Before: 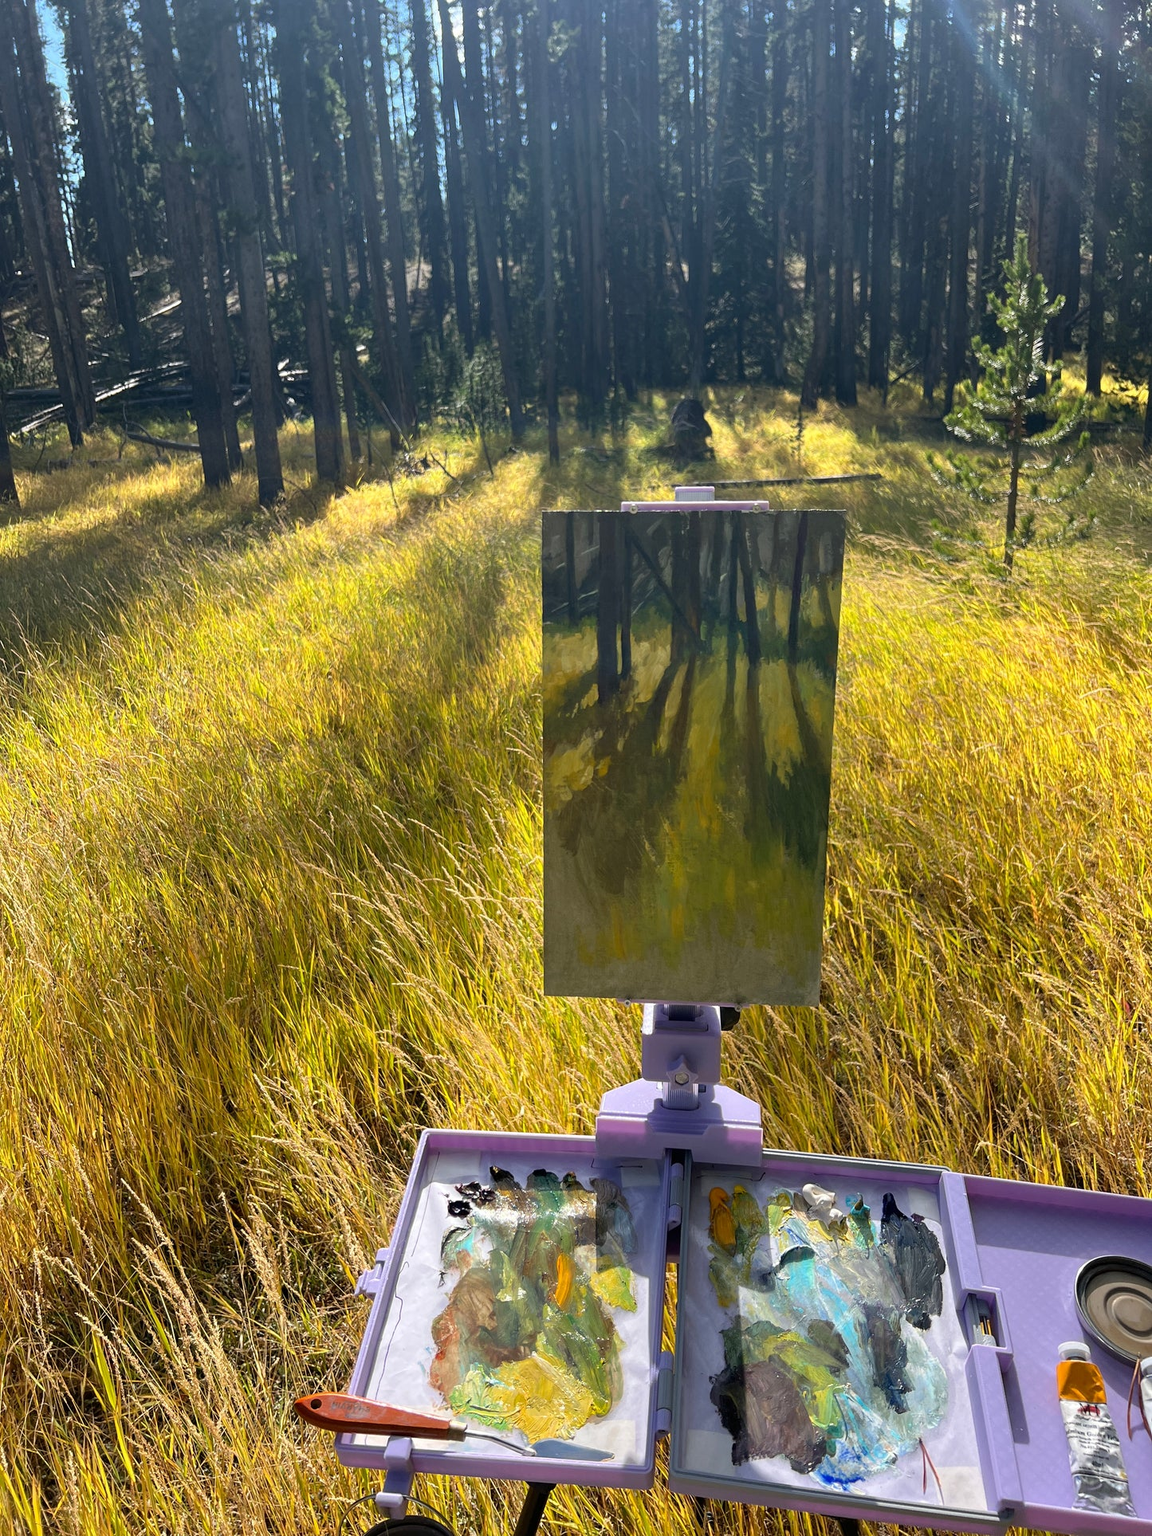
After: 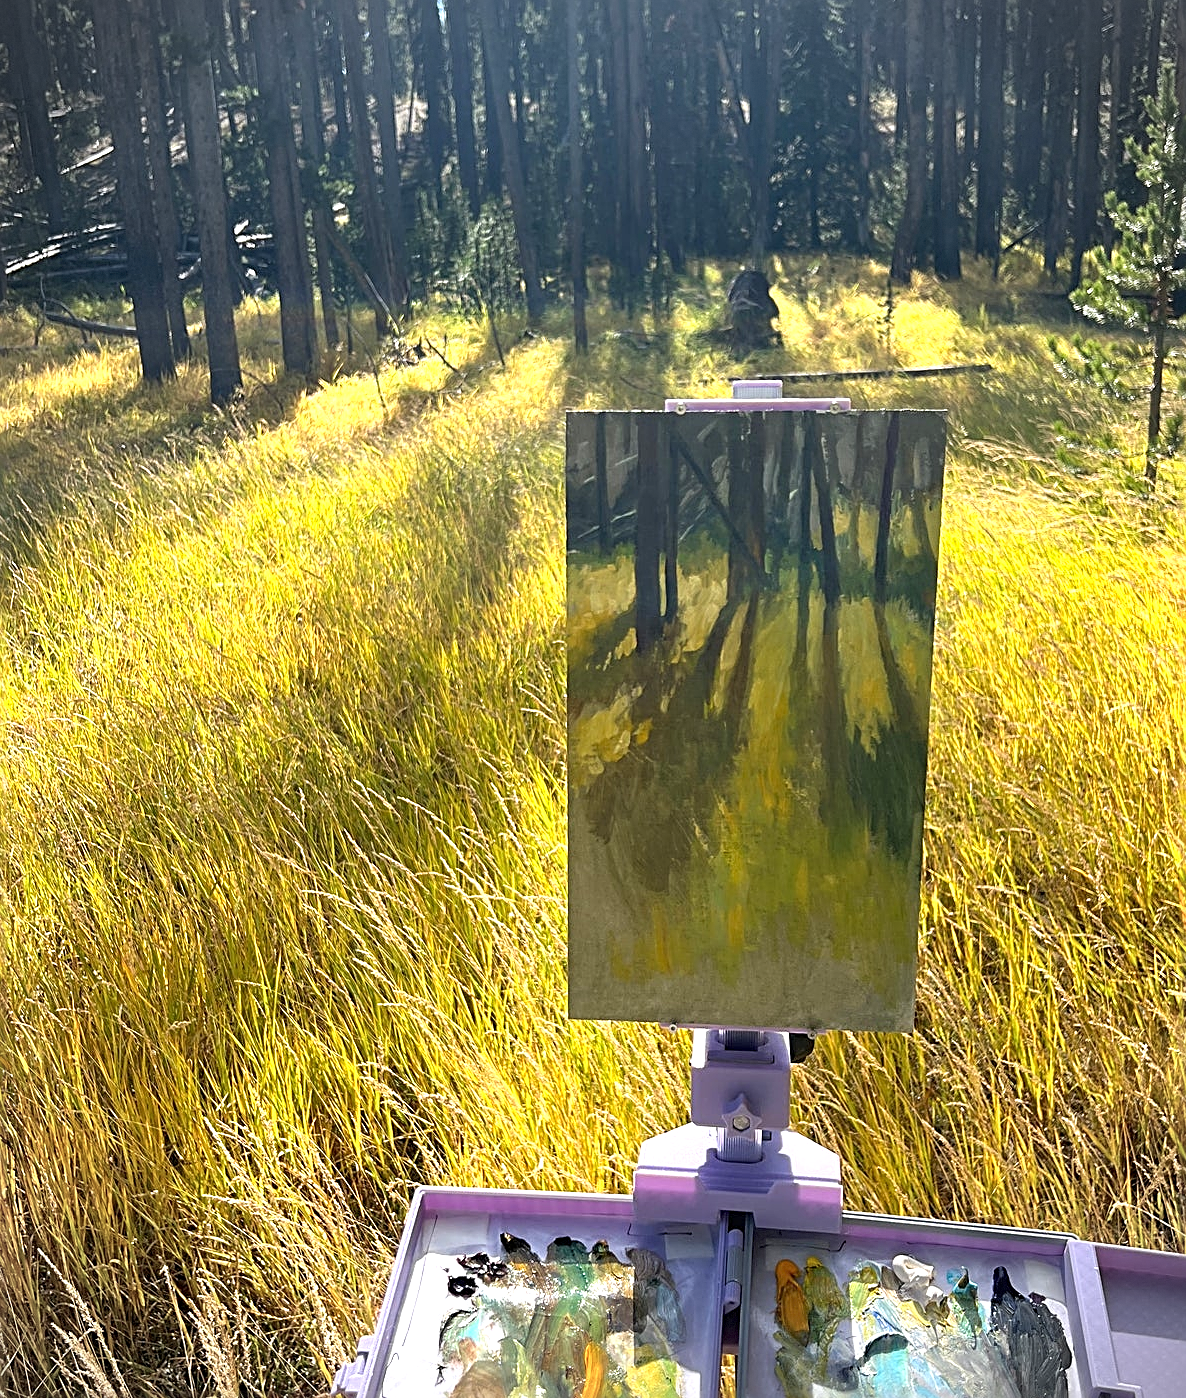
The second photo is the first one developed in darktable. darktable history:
sharpen: radius 2.543, amount 0.633
crop: left 7.905%, top 11.977%, right 10.015%, bottom 15.469%
vignetting: fall-off radius 61.2%, dithering 8-bit output
exposure: black level correction 0, exposure 0.7 EV, compensate highlight preservation false
